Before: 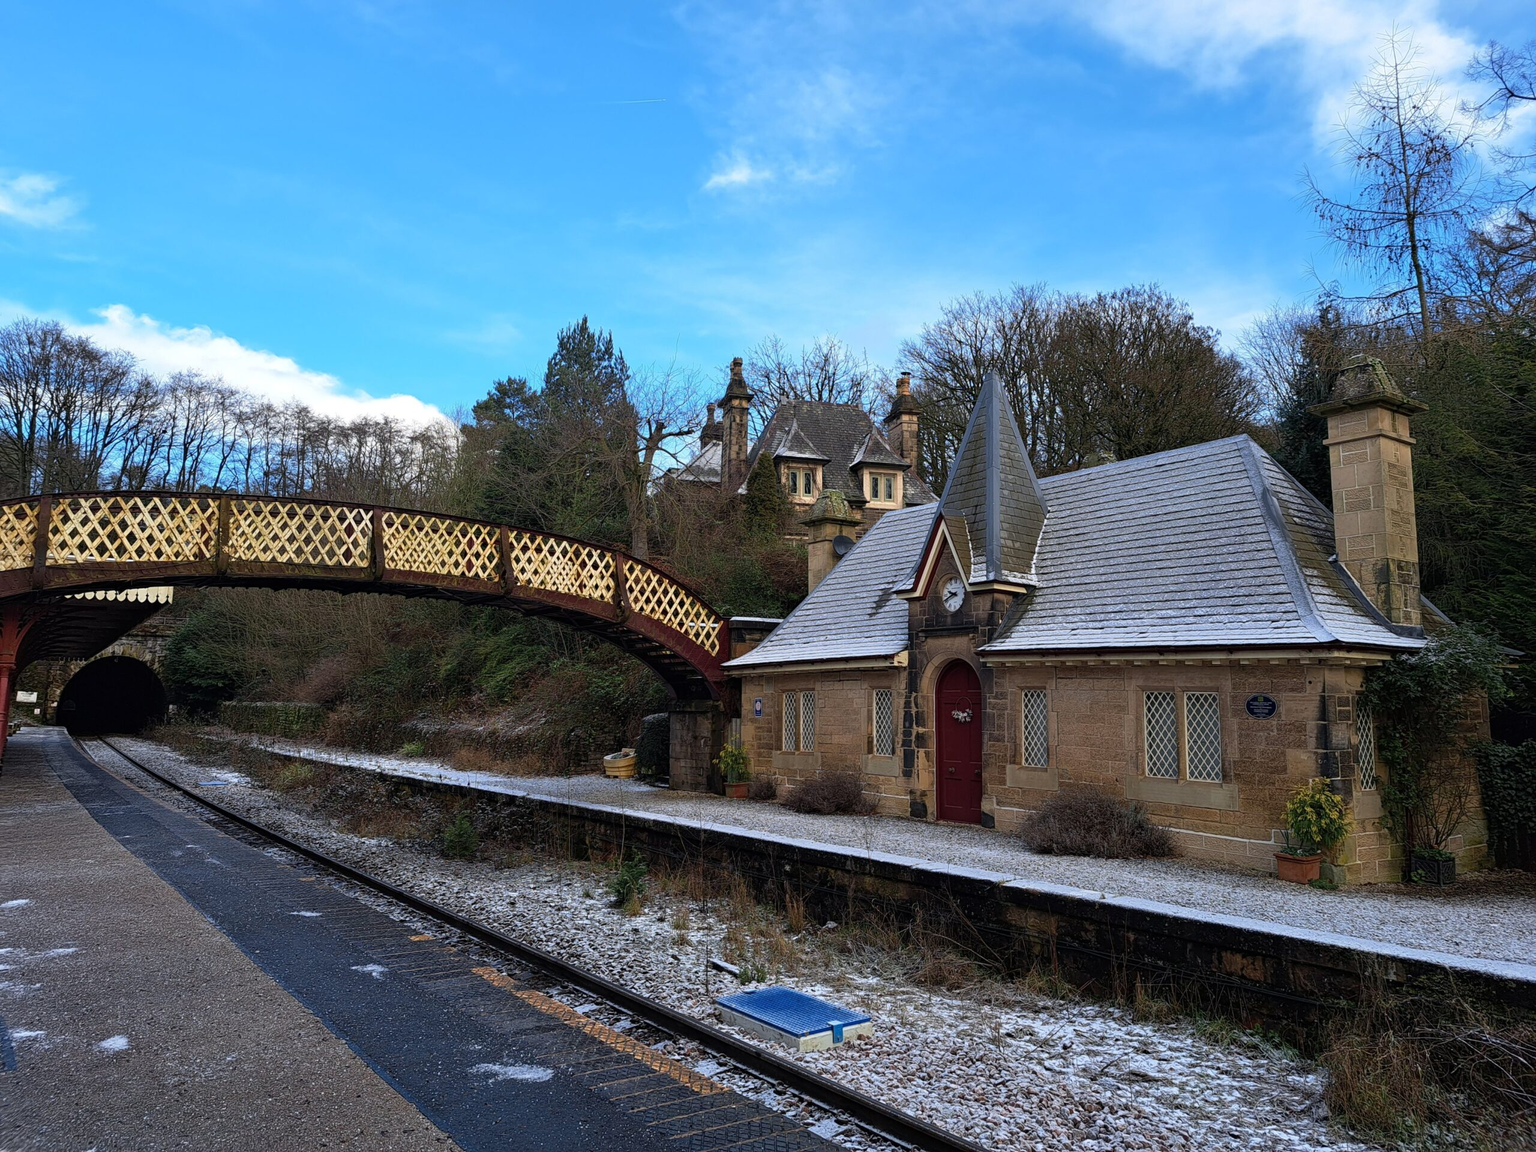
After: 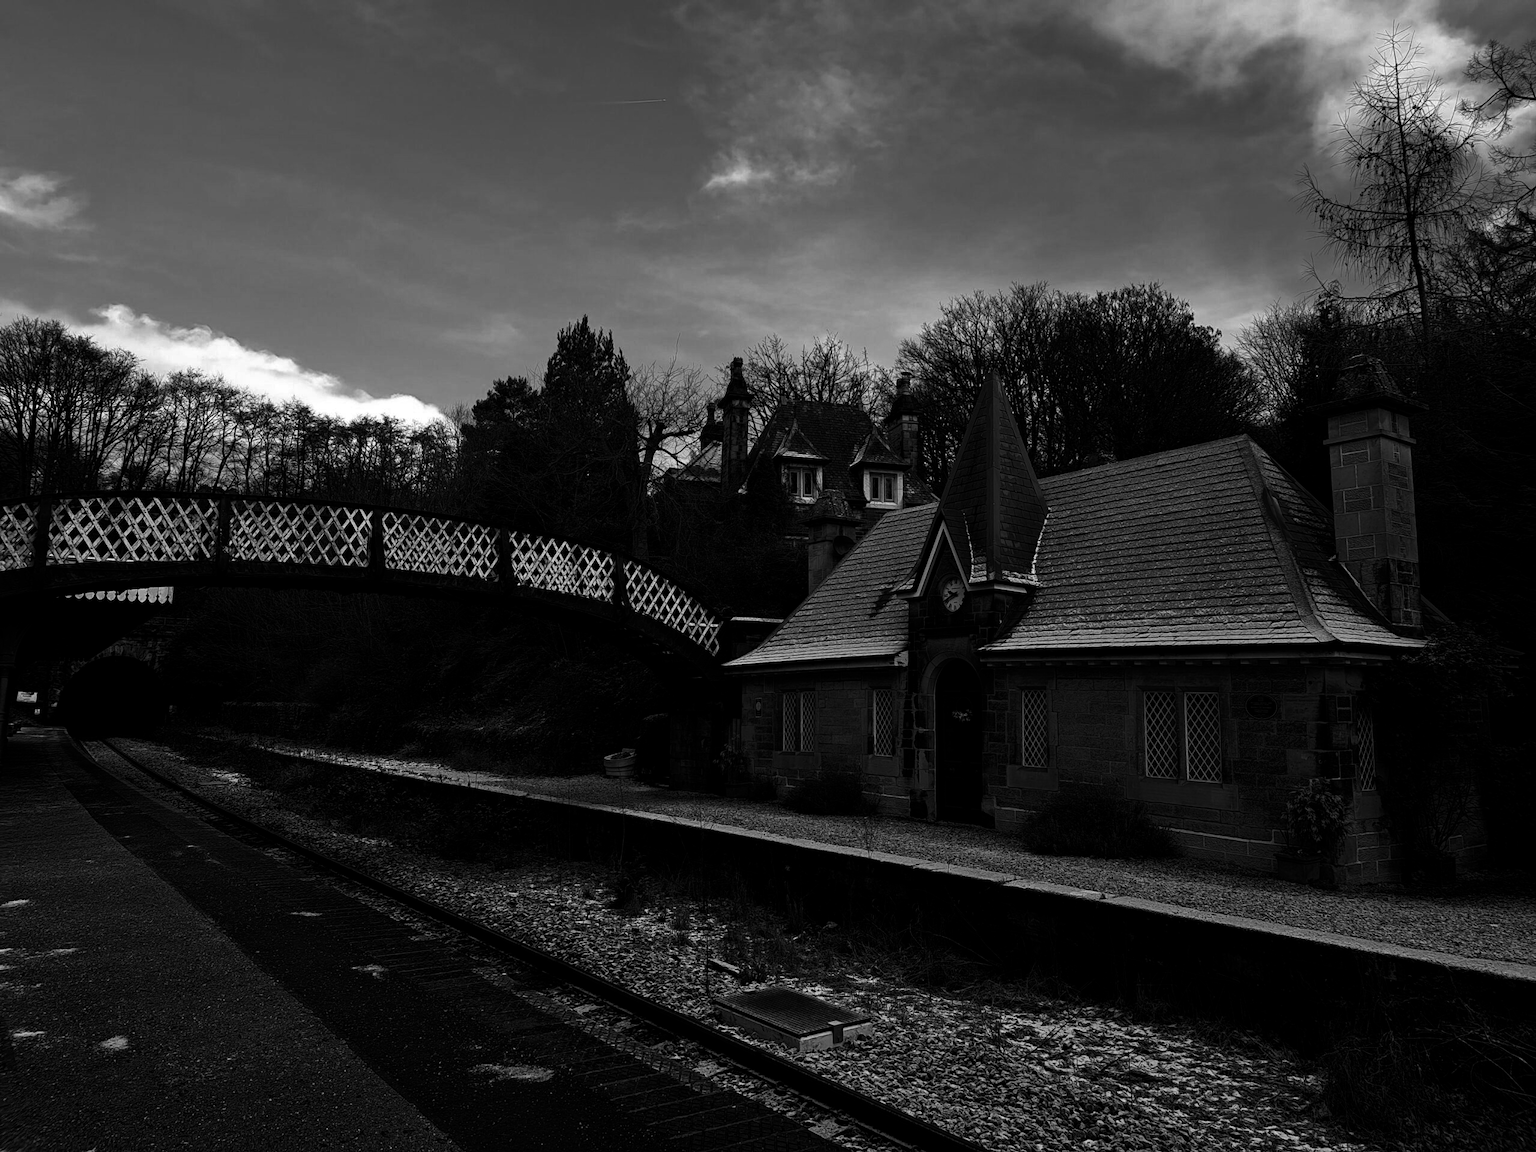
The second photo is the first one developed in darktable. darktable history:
contrast brightness saturation: contrast 0.02, brightness -1, saturation -1
